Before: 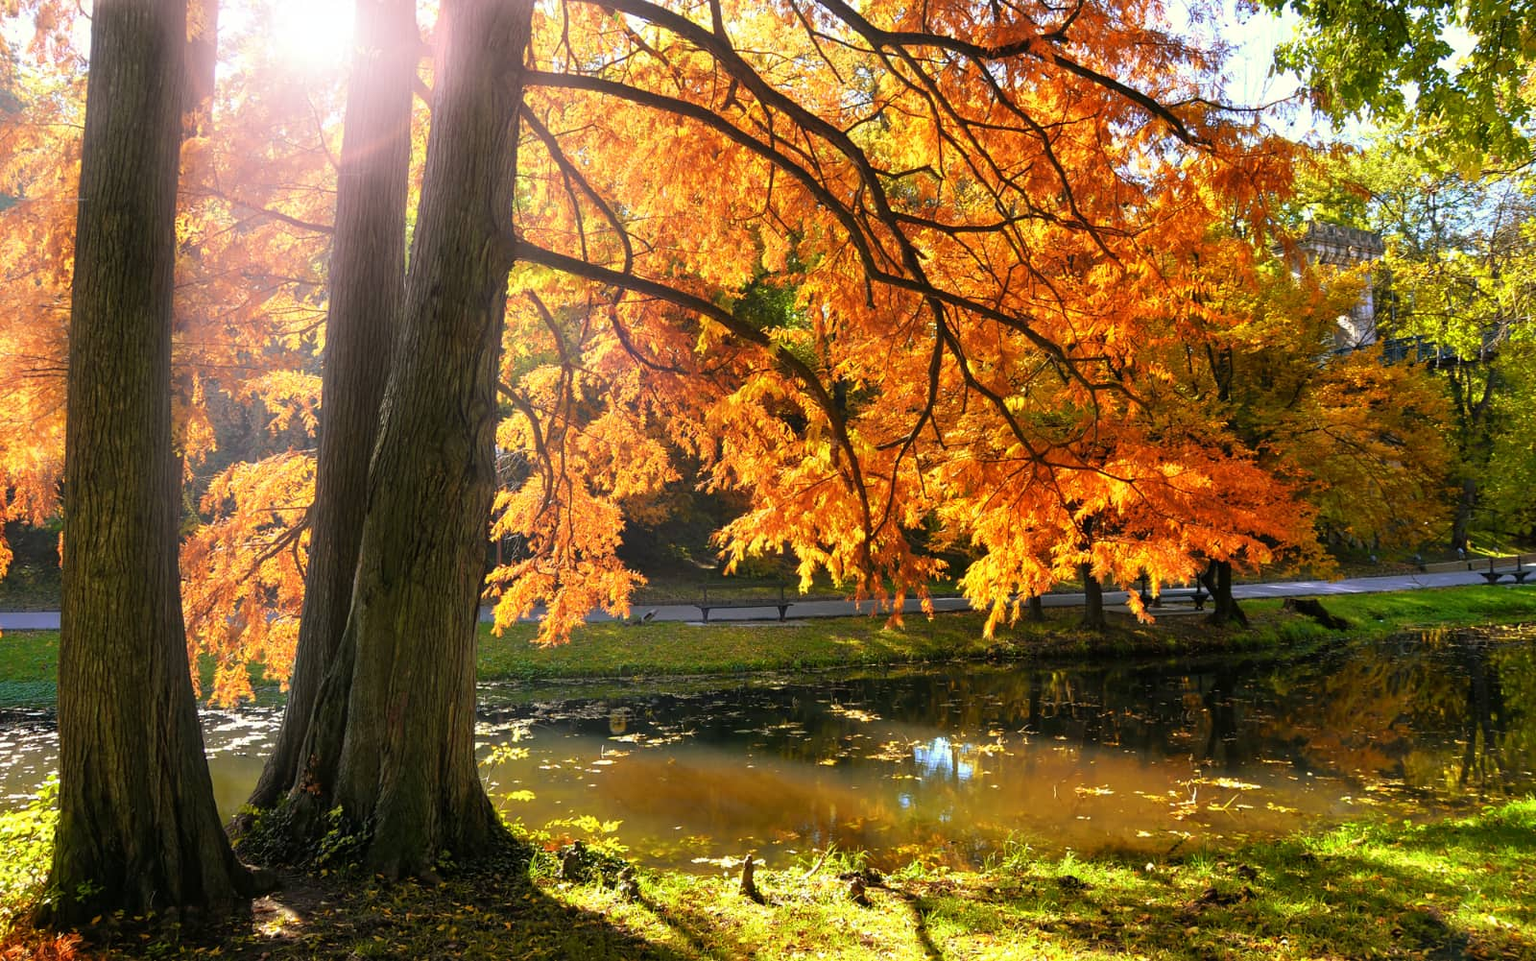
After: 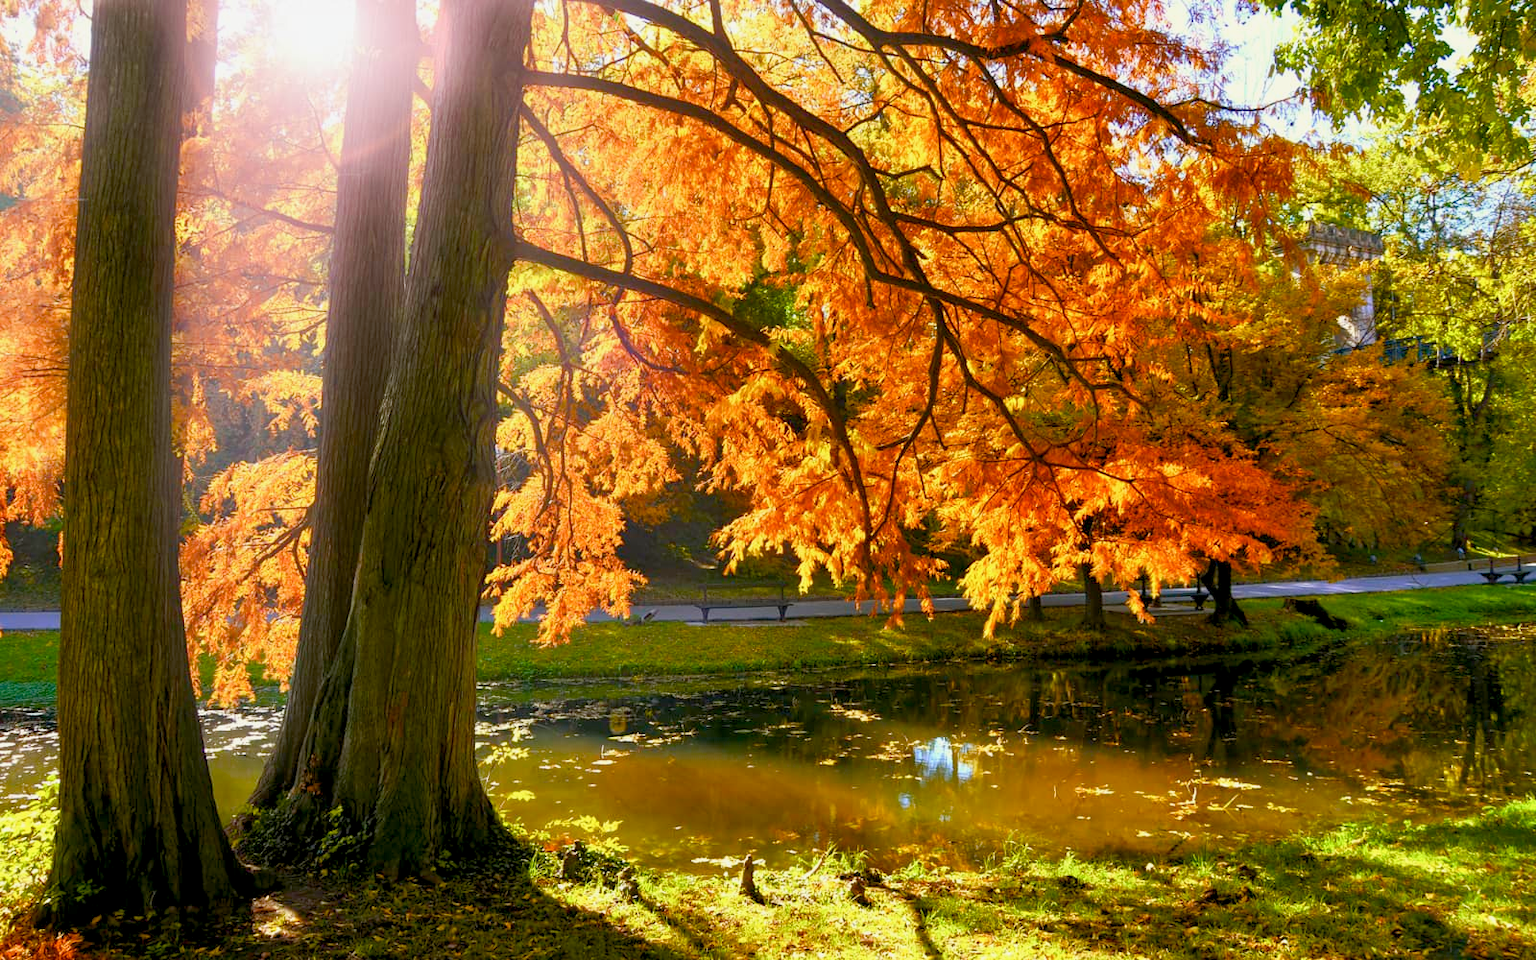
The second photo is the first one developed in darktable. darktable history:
exposure: exposure 0.131 EV, compensate highlight preservation false
color balance rgb: global offset › luminance -0.5%, perceptual saturation grading › highlights -17.77%, perceptual saturation grading › mid-tones 33.1%, perceptual saturation grading › shadows 50.52%, perceptual brilliance grading › highlights 10.8%, perceptual brilliance grading › shadows -10.8%, global vibrance 24.22%, contrast -25%
